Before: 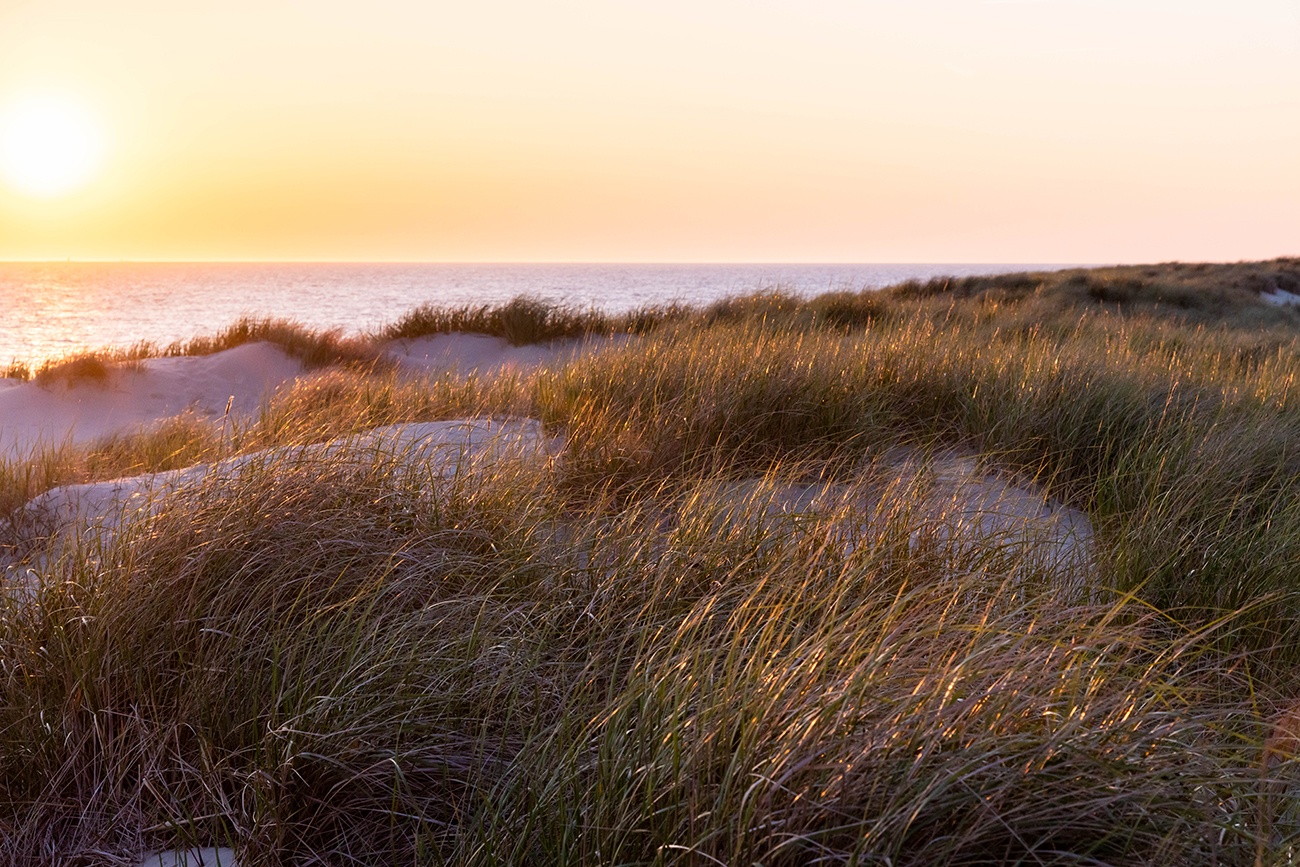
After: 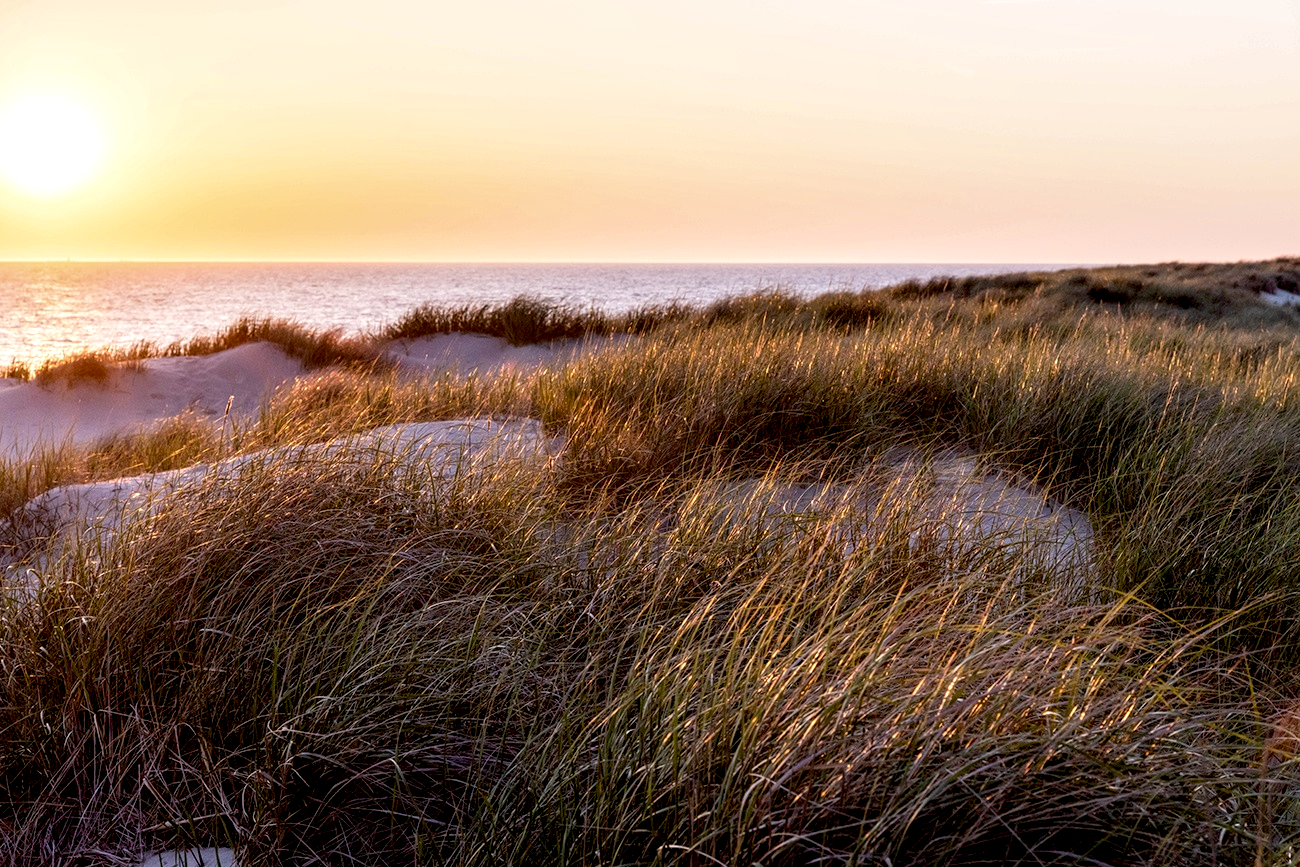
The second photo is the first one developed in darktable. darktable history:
local contrast: detail 150%
exposure: black level correction 0.01, exposure 0.011 EV, compensate highlight preservation false
